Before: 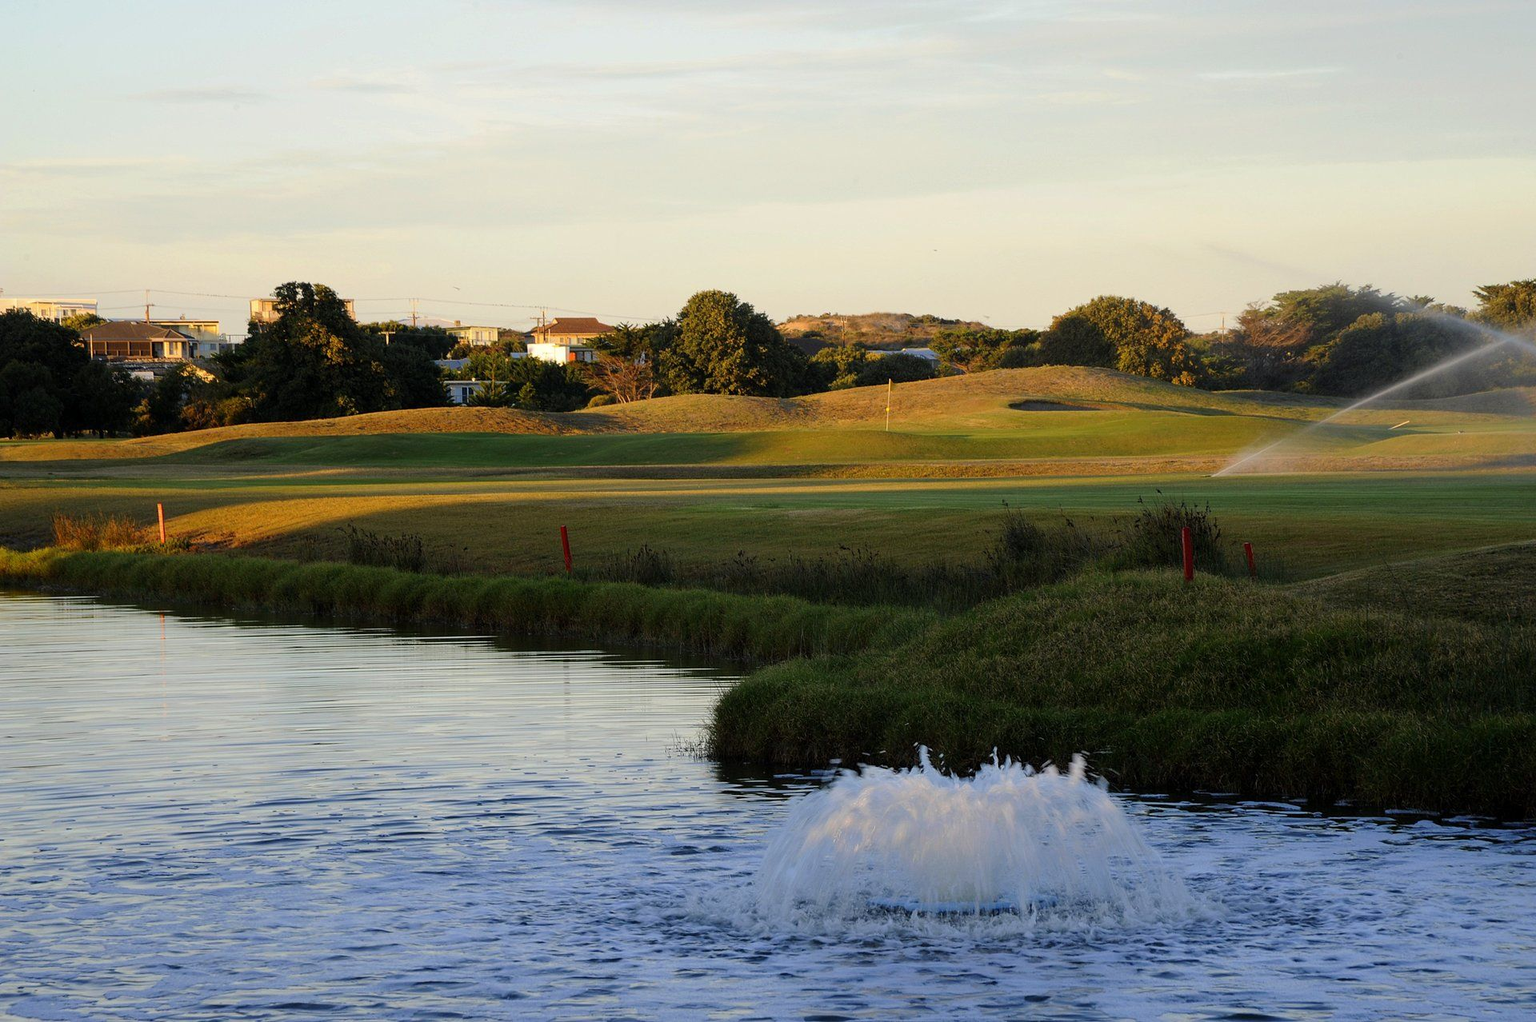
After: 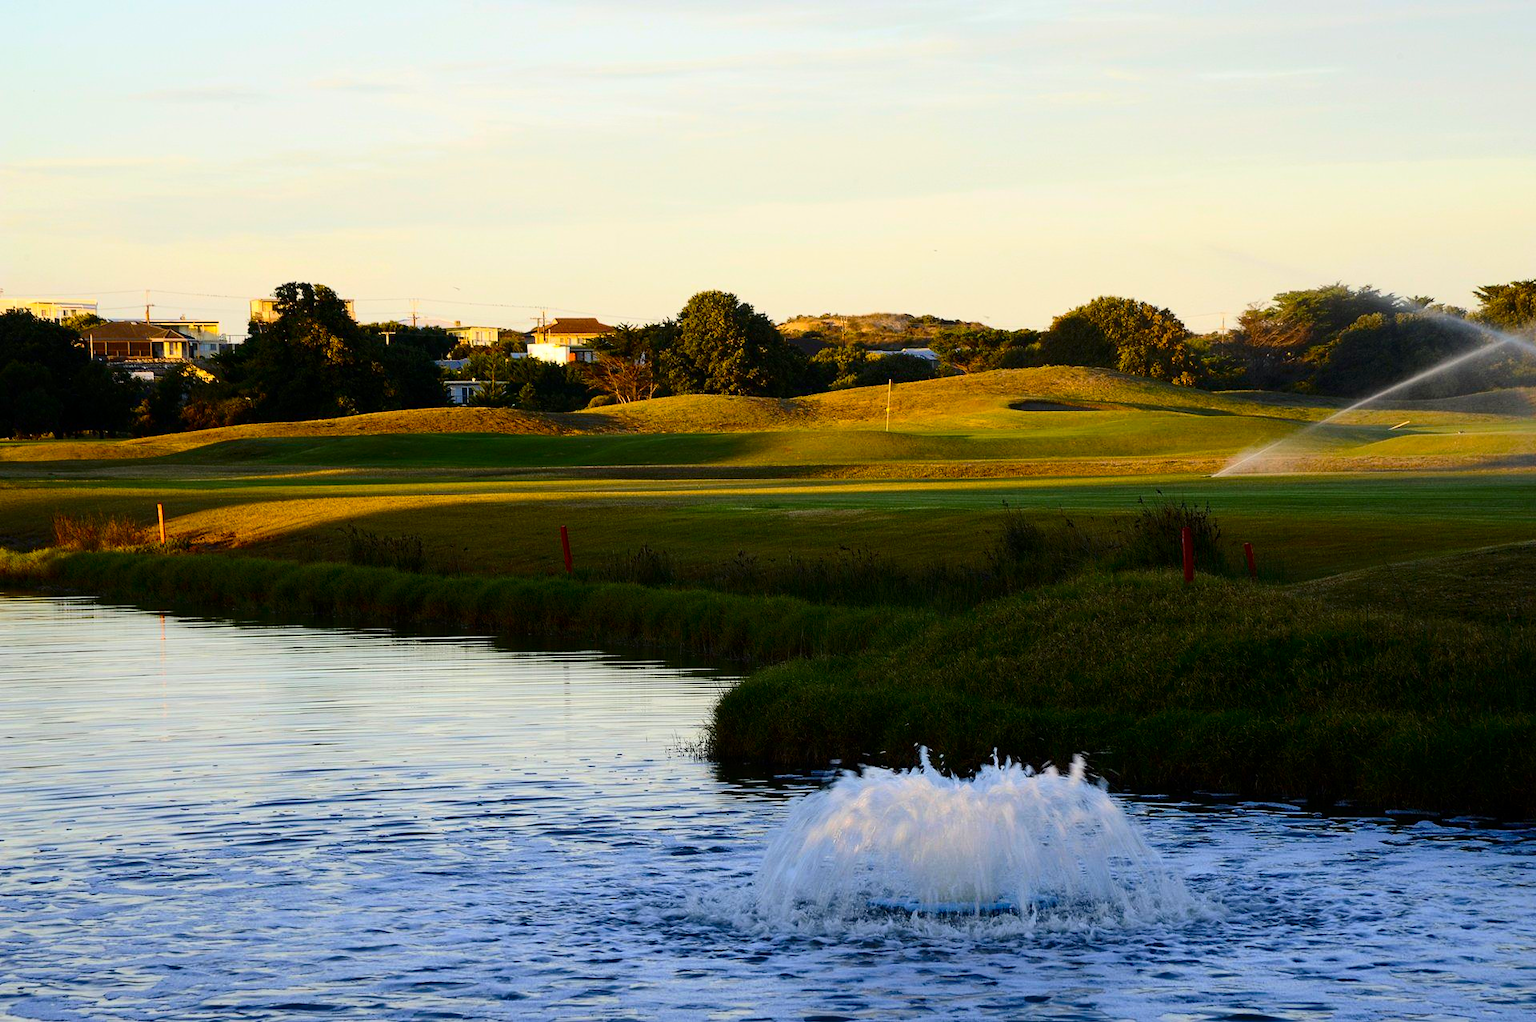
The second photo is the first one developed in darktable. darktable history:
contrast brightness saturation: contrast 0.28
color balance rgb: perceptual saturation grading › global saturation 30%, global vibrance 20%
